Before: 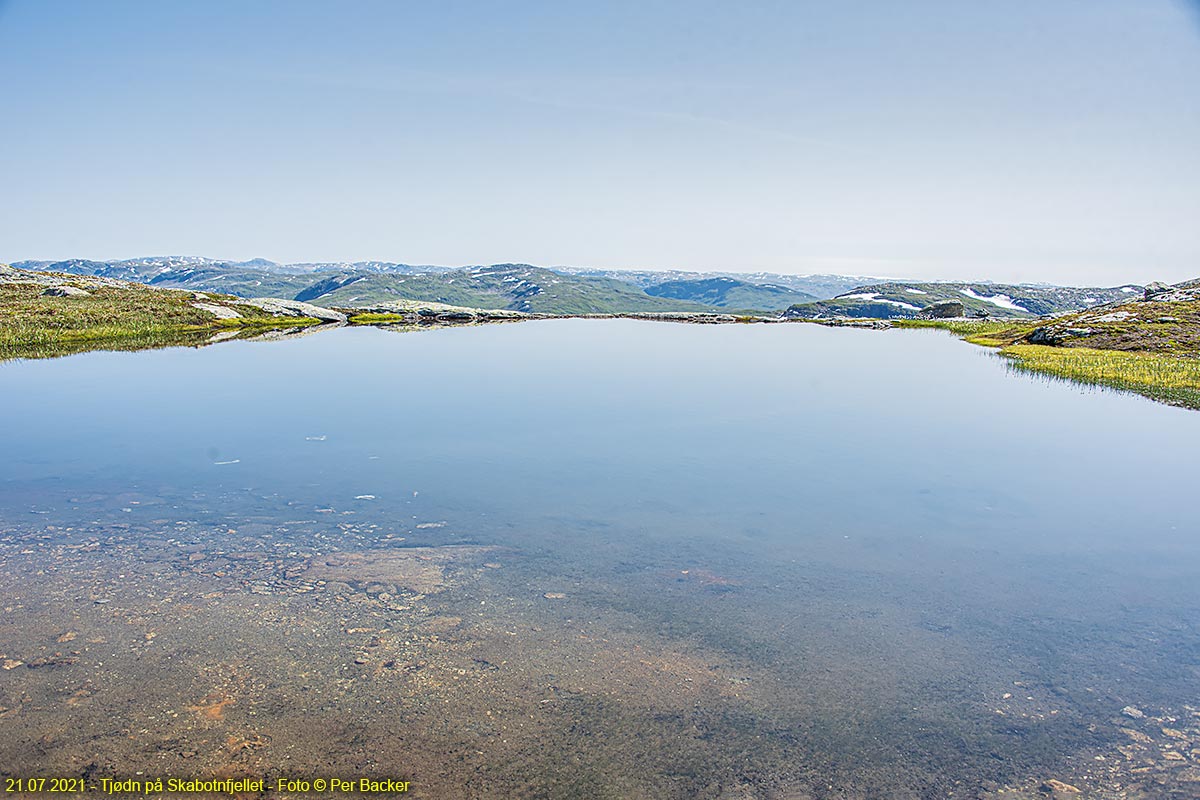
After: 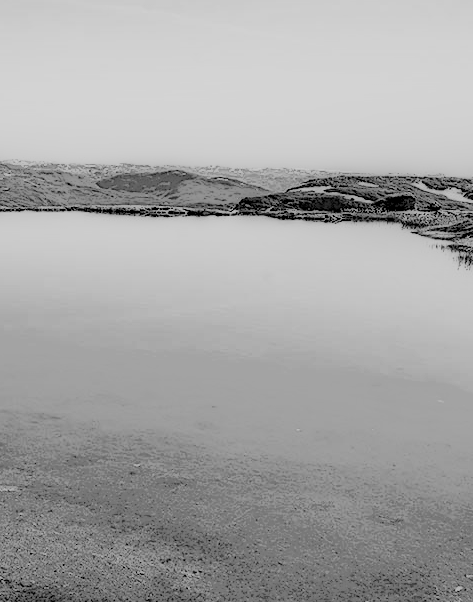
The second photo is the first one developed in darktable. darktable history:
crop: left 45.721%, top 13.393%, right 14.118%, bottom 10.01%
local contrast: highlights 0%, shadows 198%, detail 164%, midtone range 0.001
filmic rgb: black relative exposure -5 EV, white relative exposure 3.5 EV, hardness 3.19, contrast 1.4, highlights saturation mix -50%
monochrome: on, module defaults
